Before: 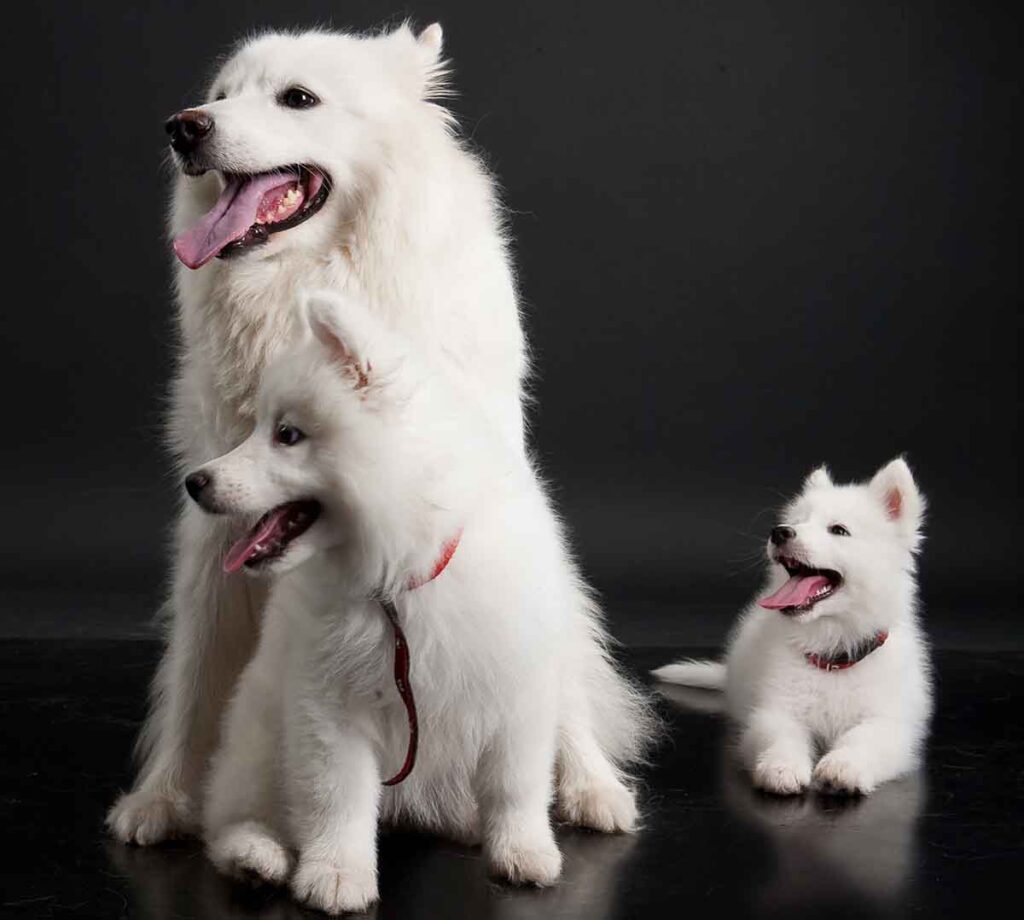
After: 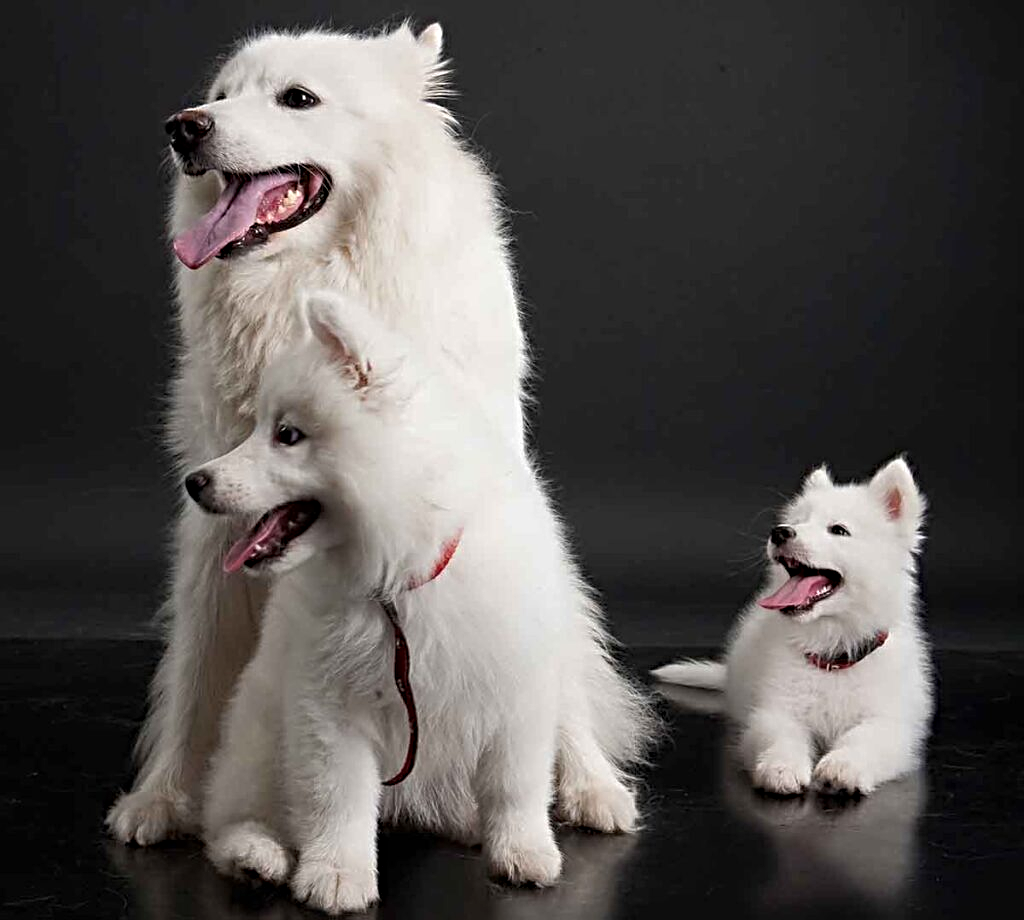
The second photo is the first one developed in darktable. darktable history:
sharpen: radius 4.883
shadows and highlights: shadows 25, highlights -25
